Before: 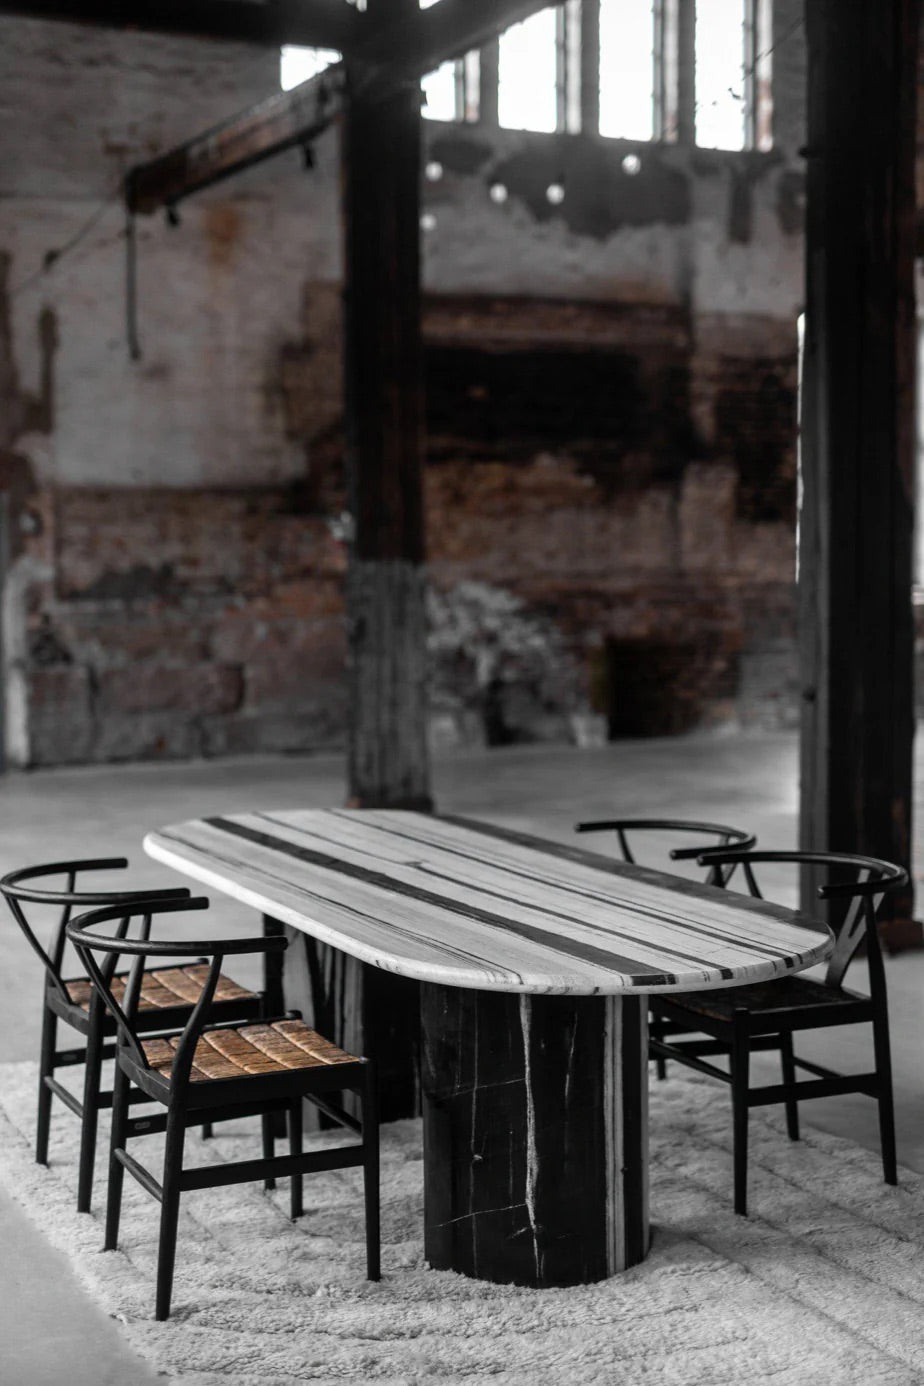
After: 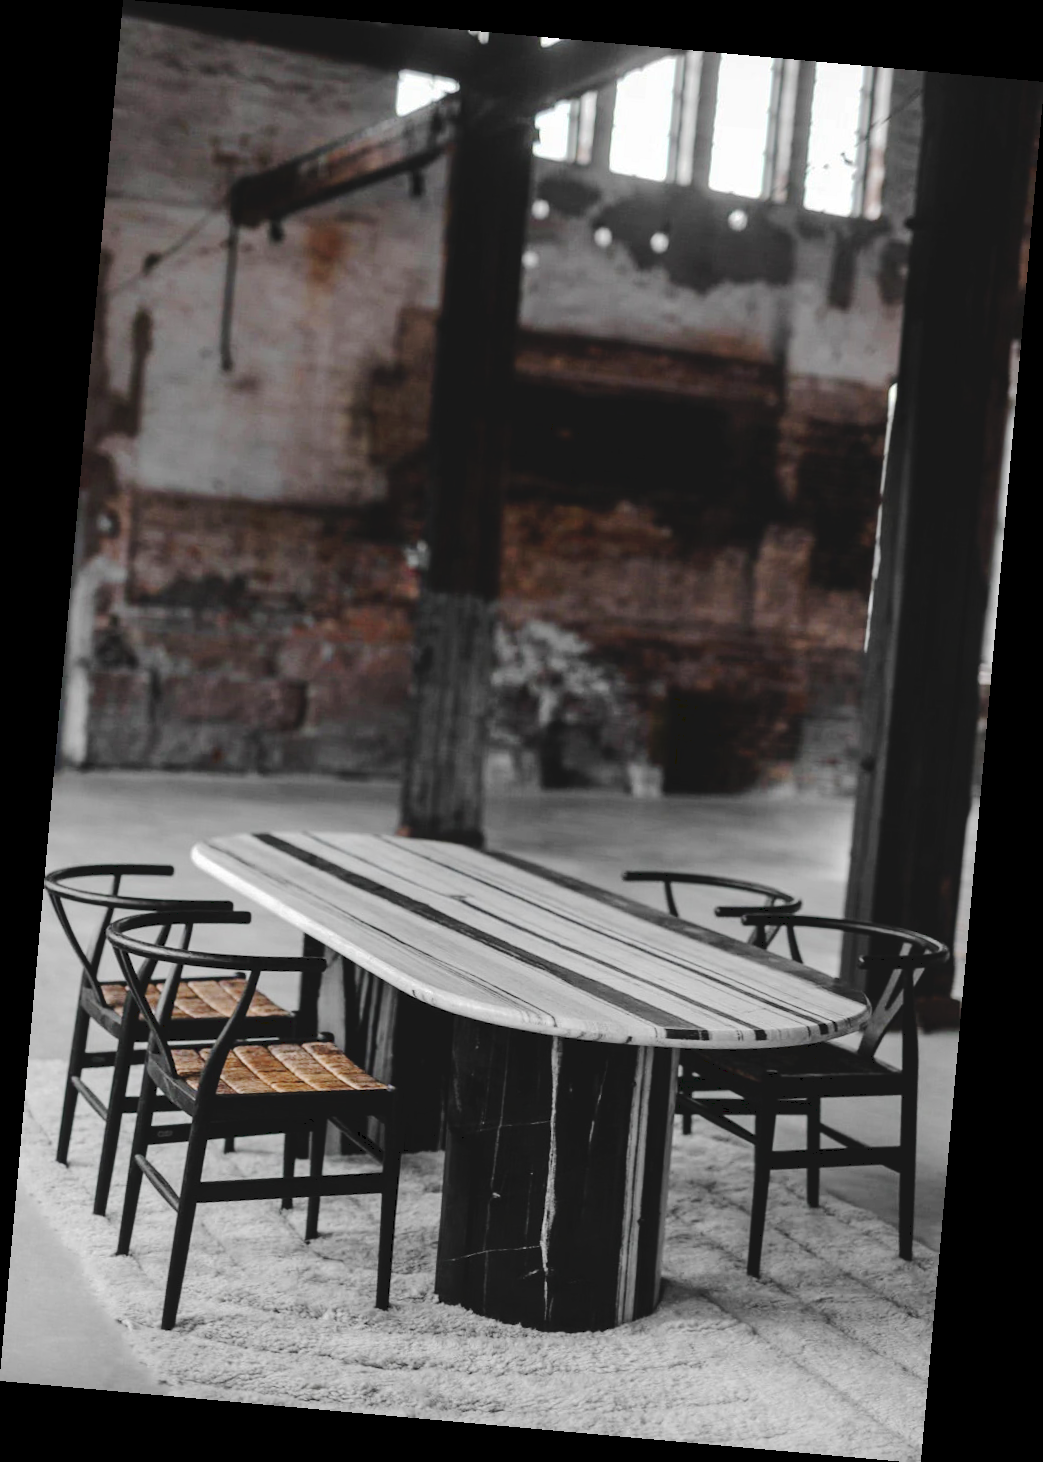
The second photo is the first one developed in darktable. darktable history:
tone curve: curves: ch0 [(0, 0) (0.003, 0.077) (0.011, 0.08) (0.025, 0.083) (0.044, 0.095) (0.069, 0.106) (0.1, 0.12) (0.136, 0.144) (0.177, 0.185) (0.224, 0.231) (0.277, 0.297) (0.335, 0.382) (0.399, 0.471) (0.468, 0.553) (0.543, 0.623) (0.623, 0.689) (0.709, 0.75) (0.801, 0.81) (0.898, 0.873) (1, 1)], preserve colors none
rotate and perspective: rotation 5.12°, automatic cropping off
